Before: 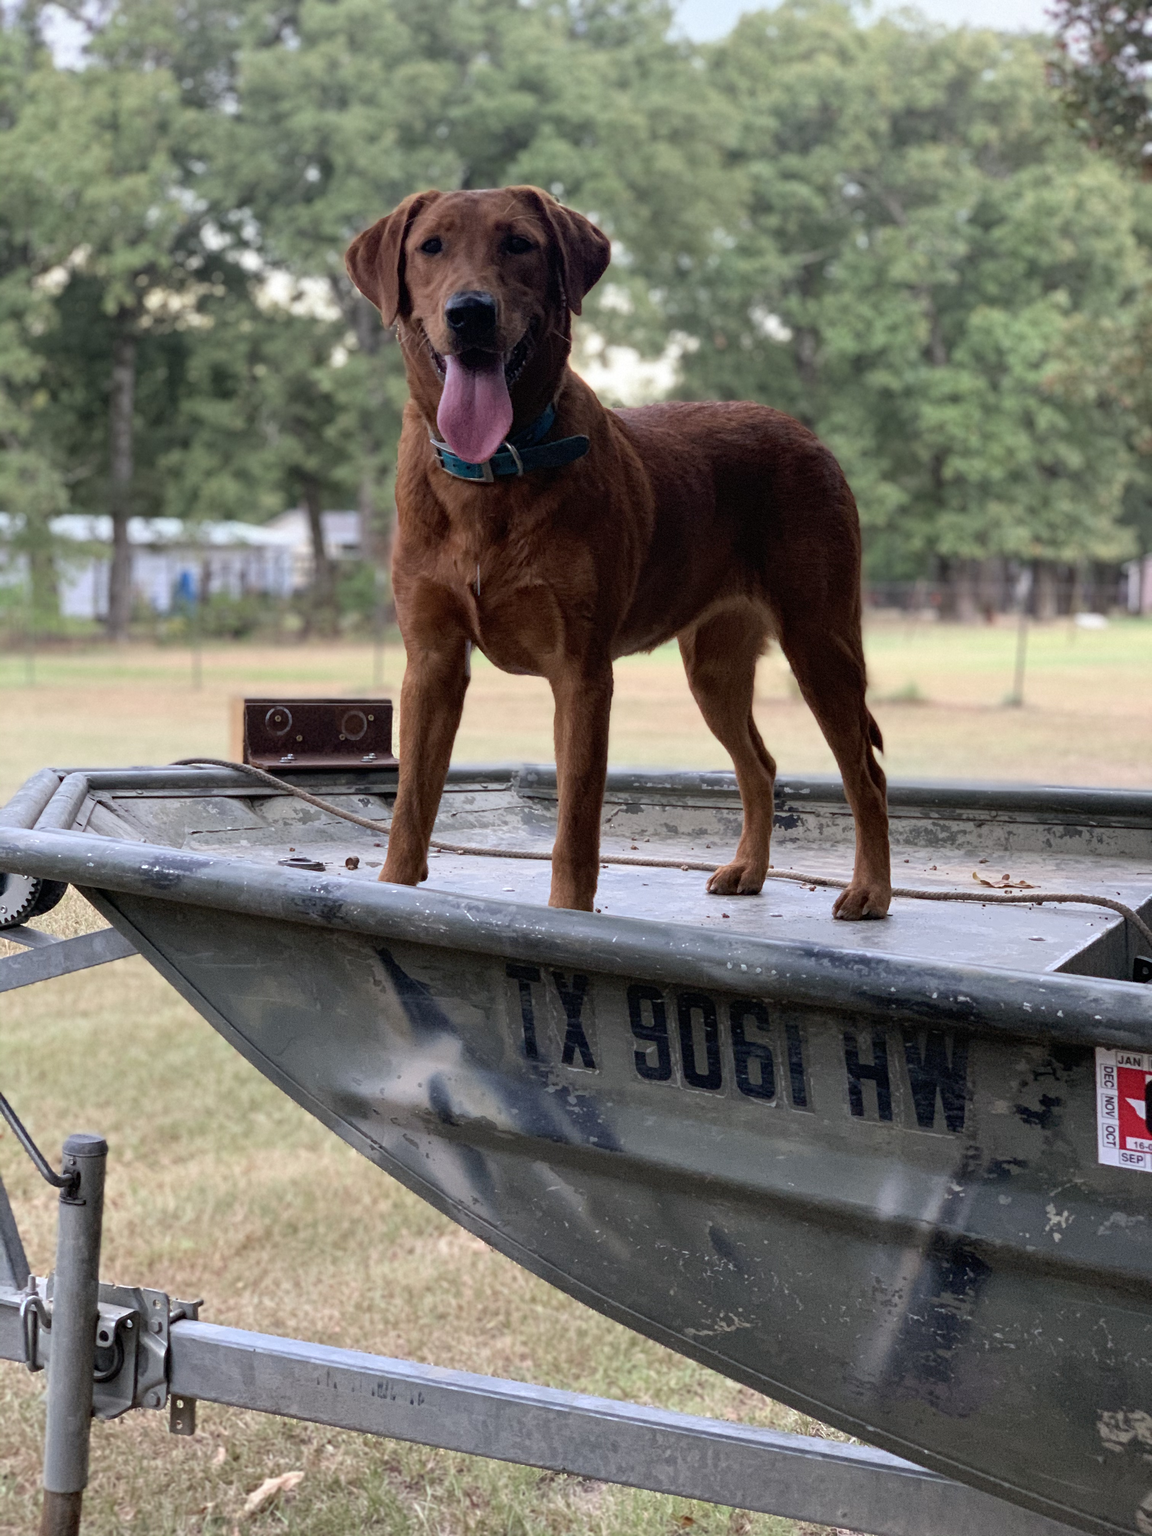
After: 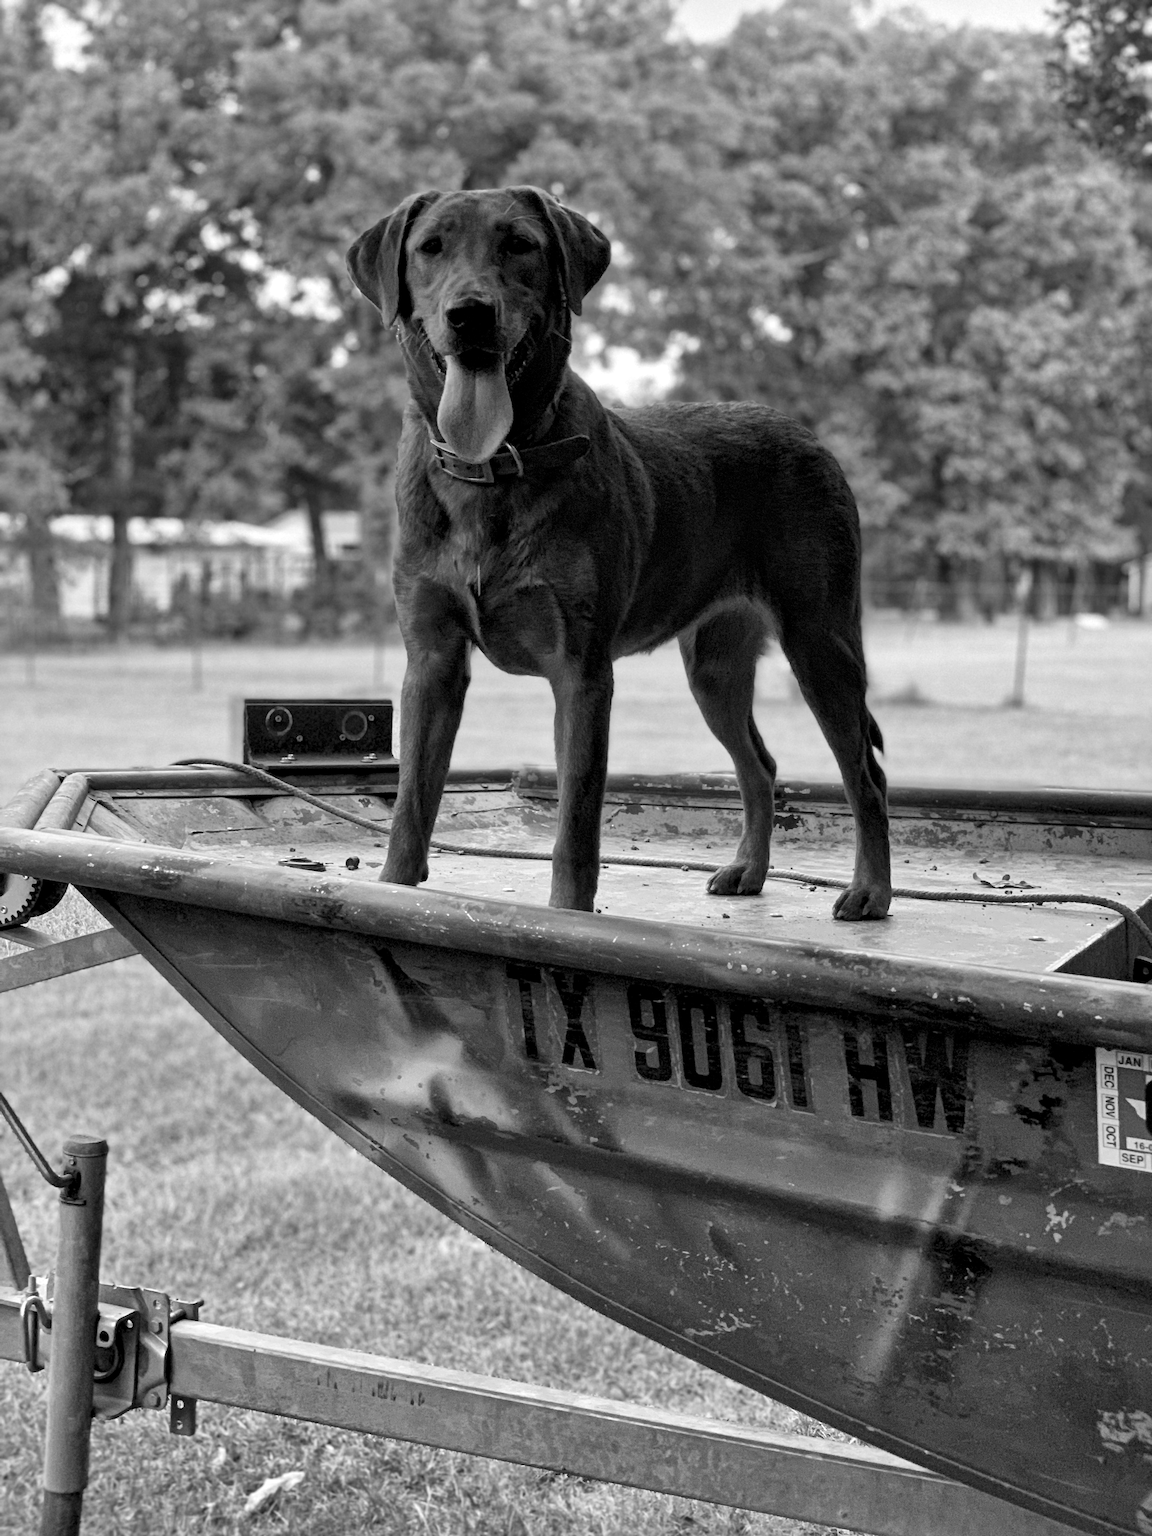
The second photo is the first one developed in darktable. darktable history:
color calibration: output gray [0.267, 0.423, 0.261, 0], illuminant same as pipeline (D50), adaptation none (bypass)
local contrast: mode bilateral grid, contrast 25, coarseness 60, detail 151%, midtone range 0.2
